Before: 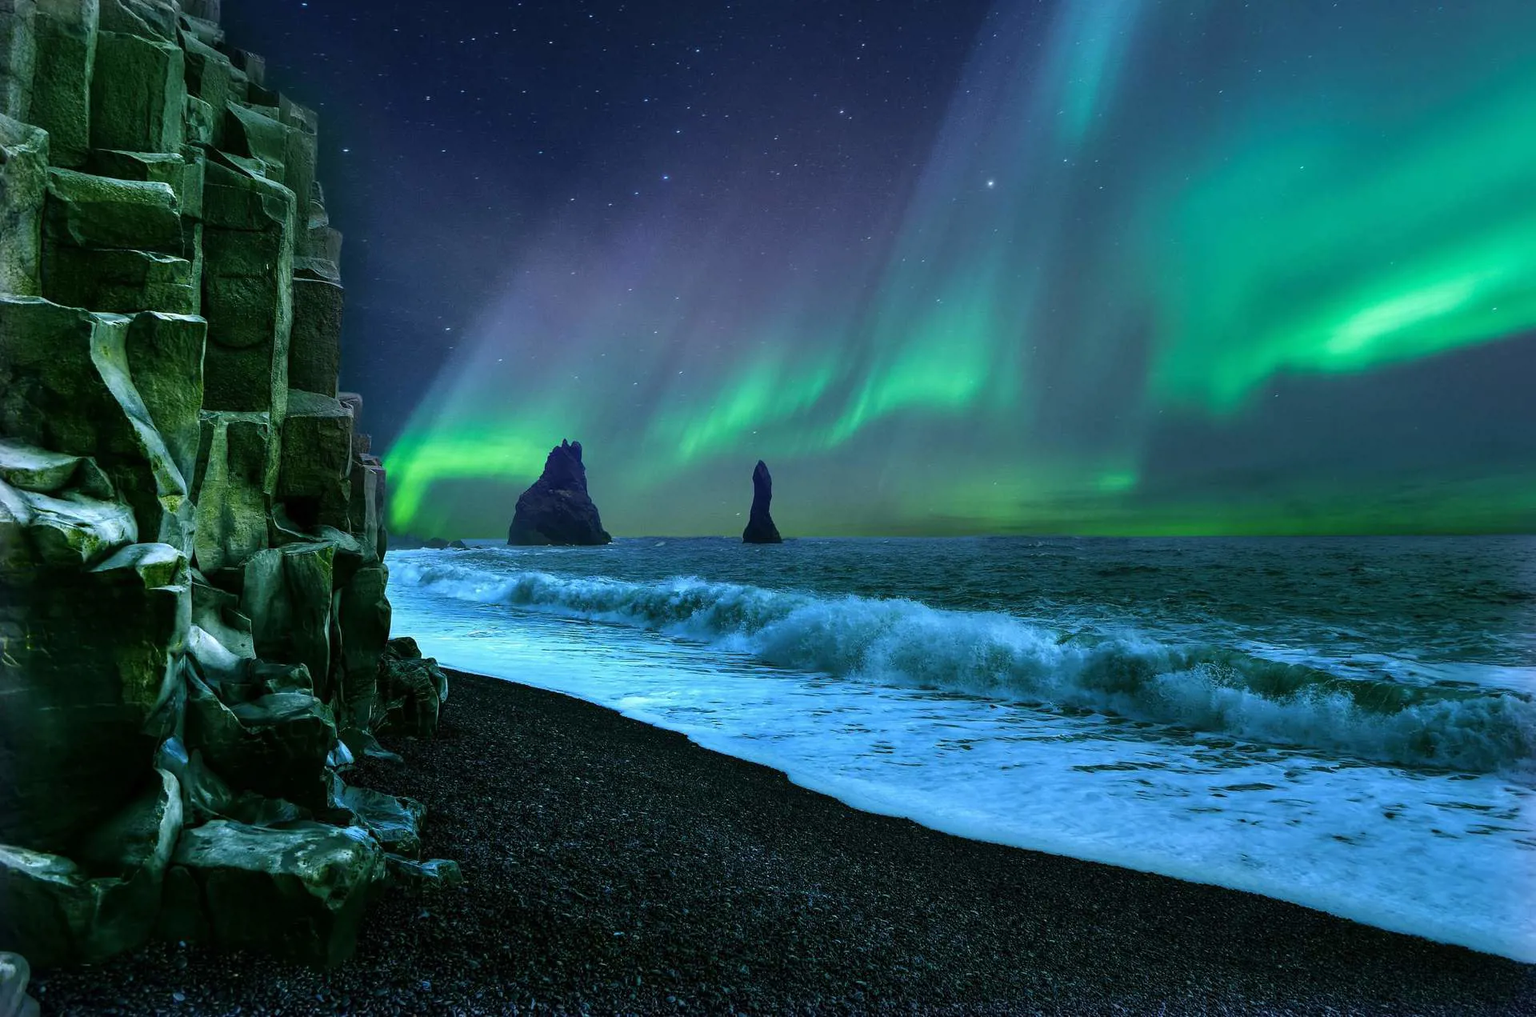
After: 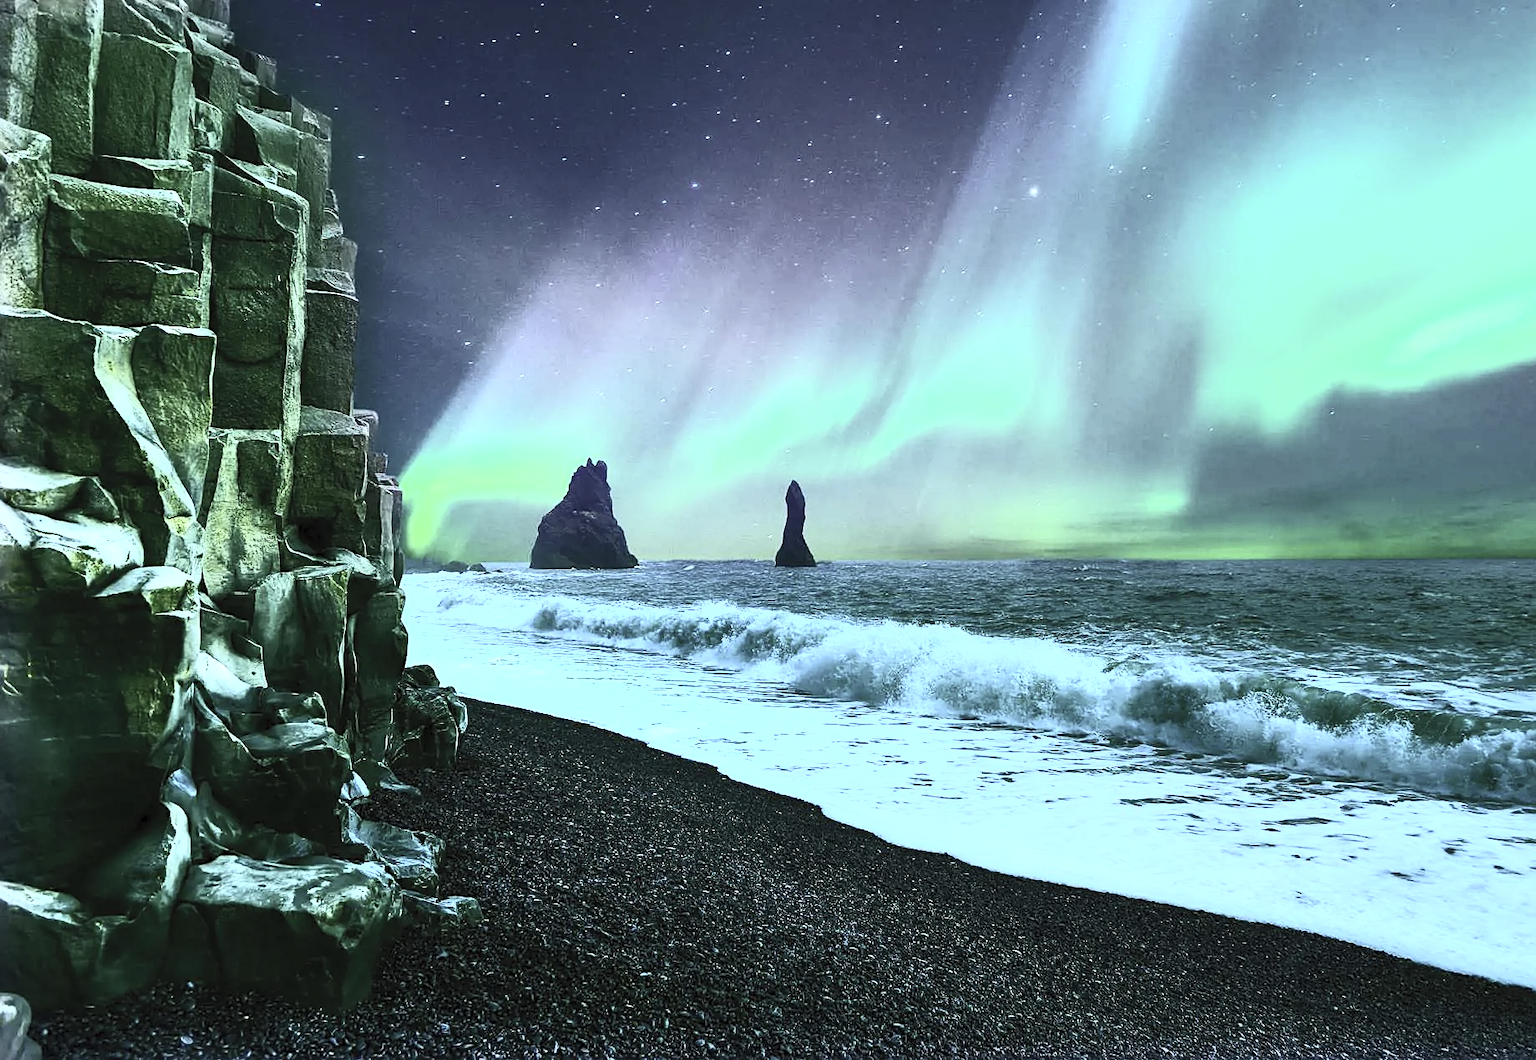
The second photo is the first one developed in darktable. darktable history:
crop: right 4.126%, bottom 0.031%
sharpen: on, module defaults
exposure: exposure 0.722 EV, compensate highlight preservation false
contrast brightness saturation: contrast 0.57, brightness 0.57, saturation -0.34
